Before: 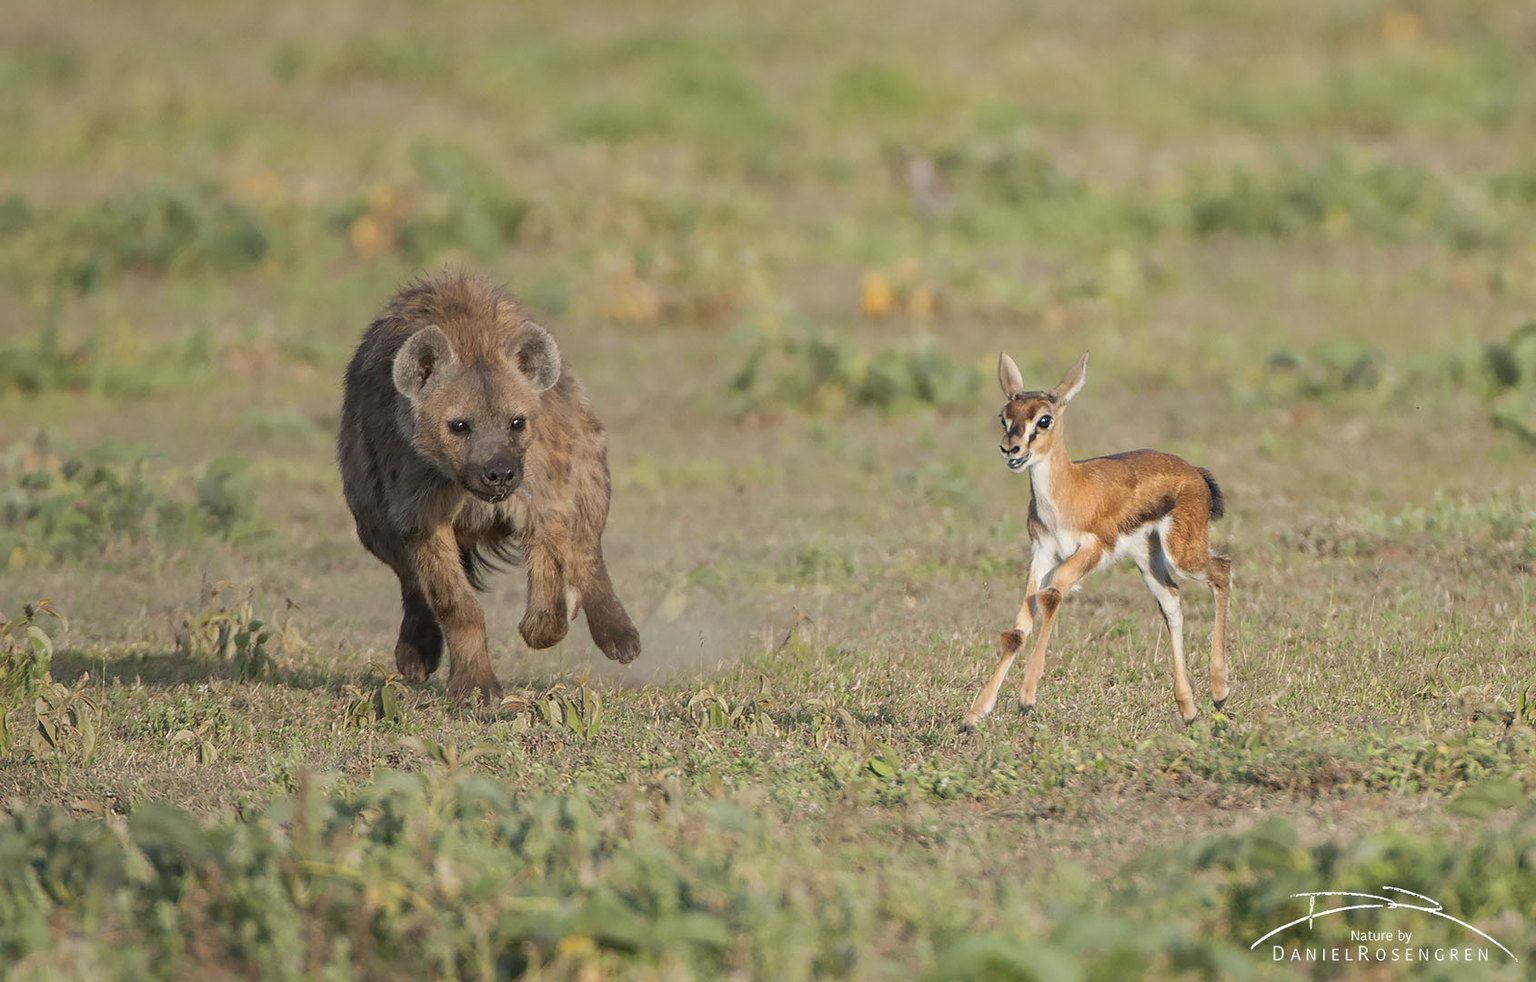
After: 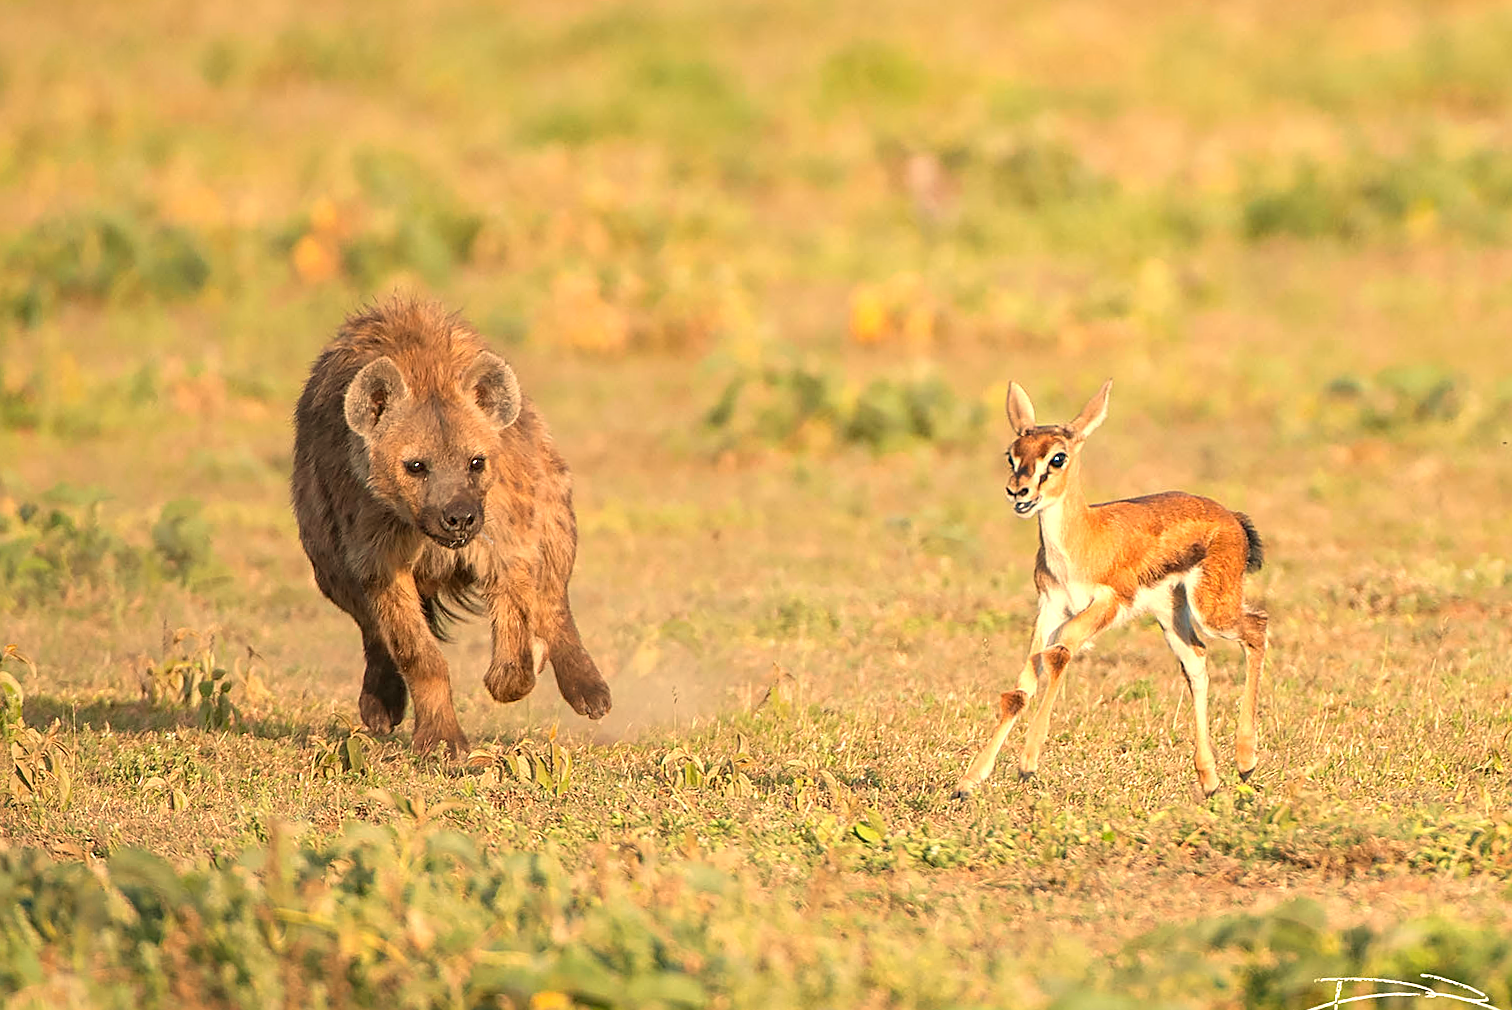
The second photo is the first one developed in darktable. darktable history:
white balance: red 1.123, blue 0.83
crop and rotate: right 5.167%
sharpen: on, module defaults
color correction: saturation 1.11
exposure: exposure 0.6 EV, compensate highlight preservation false
rotate and perspective: rotation 0.062°, lens shift (vertical) 0.115, lens shift (horizontal) -0.133, crop left 0.047, crop right 0.94, crop top 0.061, crop bottom 0.94
